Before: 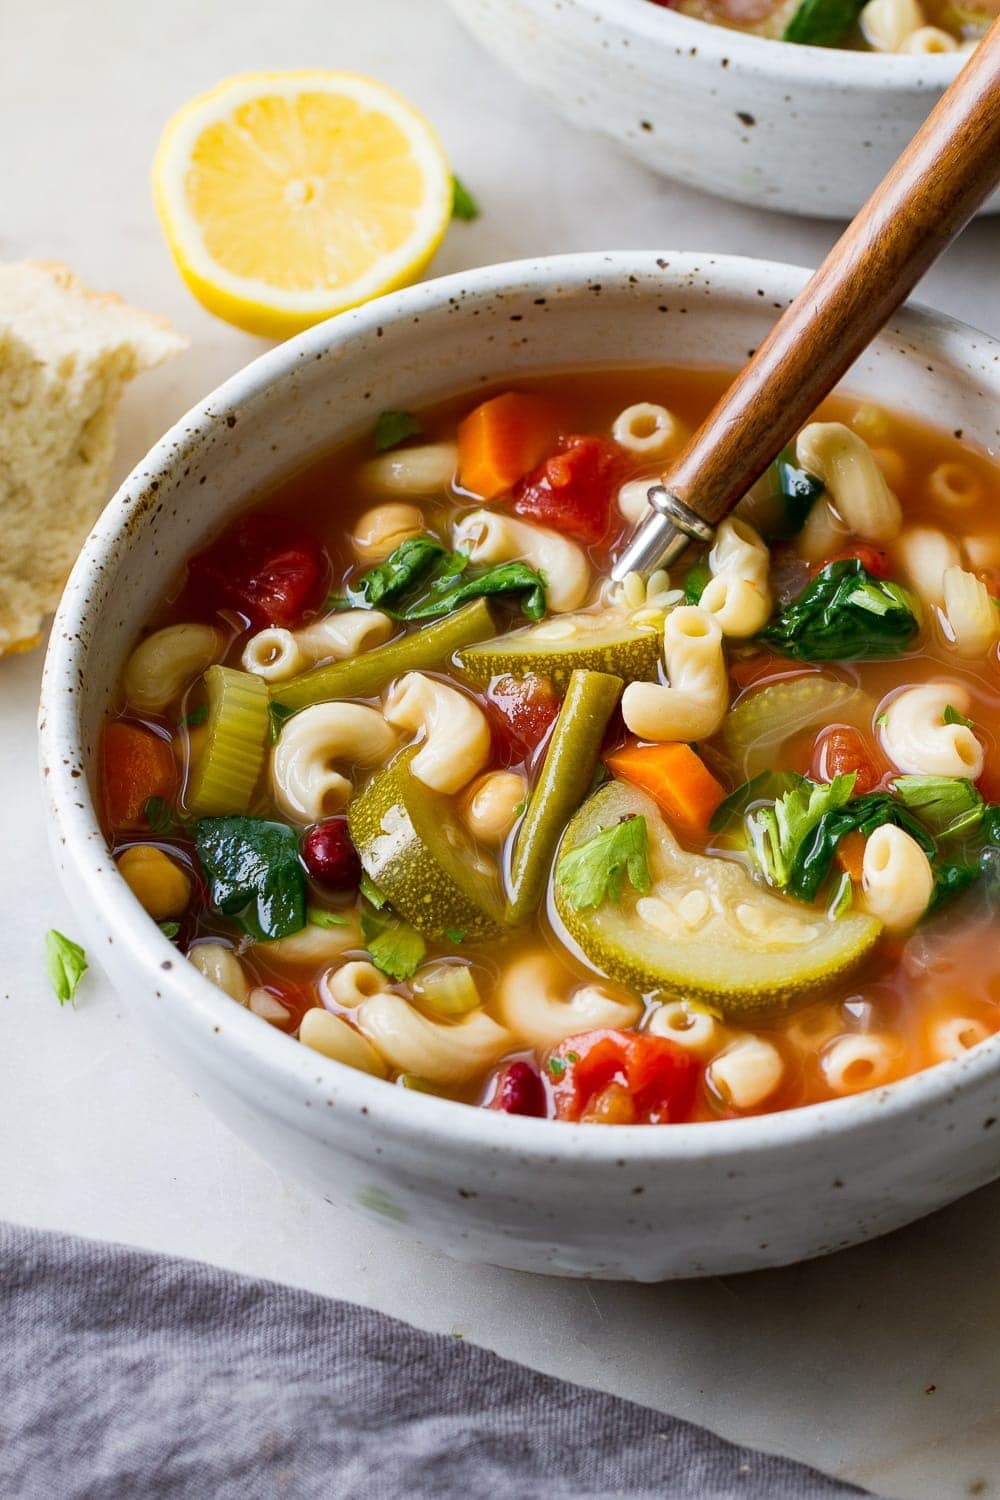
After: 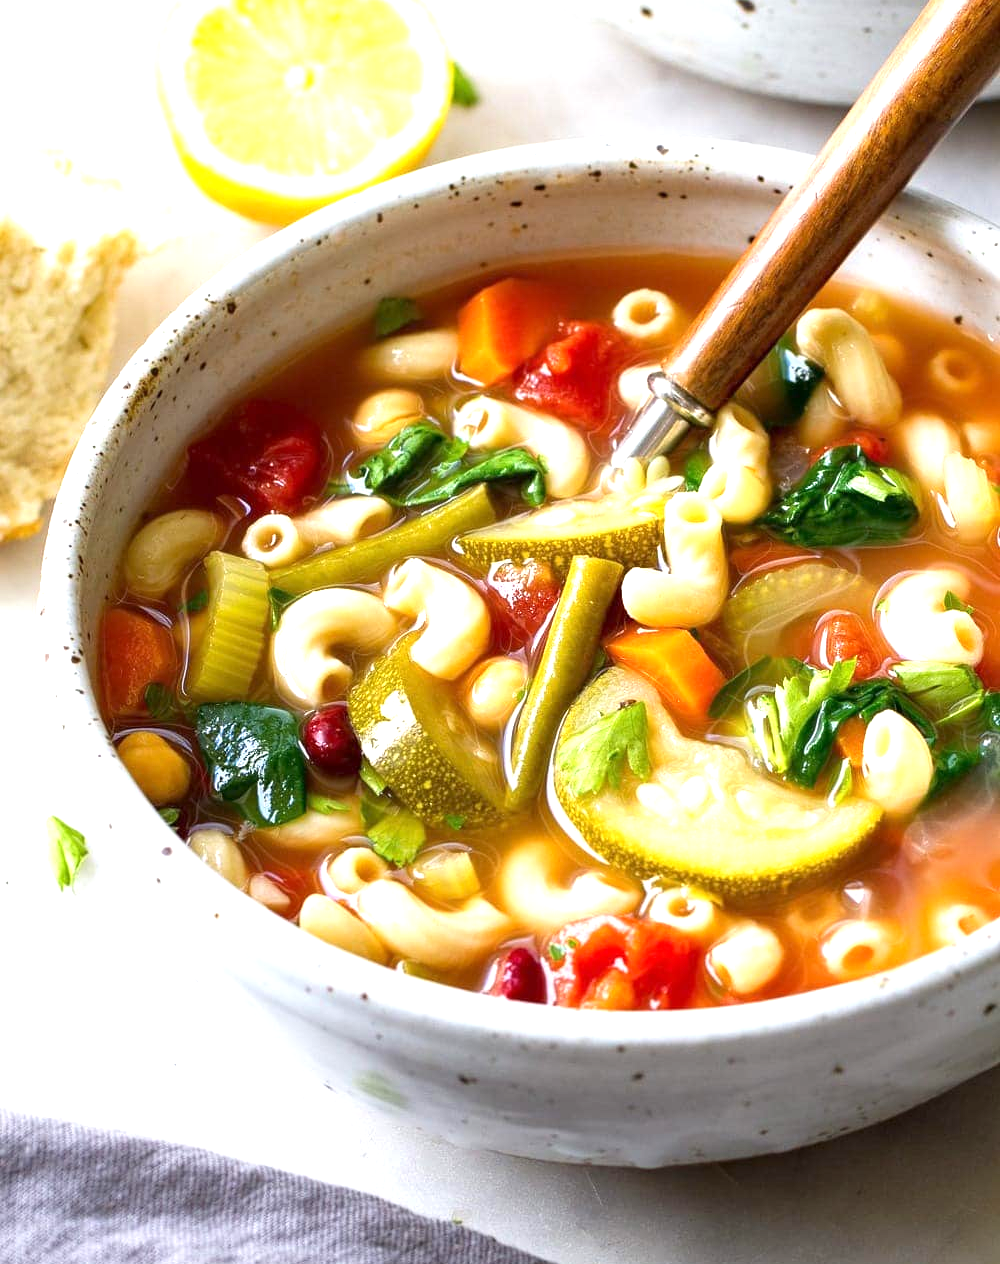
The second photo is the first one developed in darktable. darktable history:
exposure: black level correction 0, exposure 0.932 EV, compensate highlight preservation false
crop: top 7.623%, bottom 8.104%
